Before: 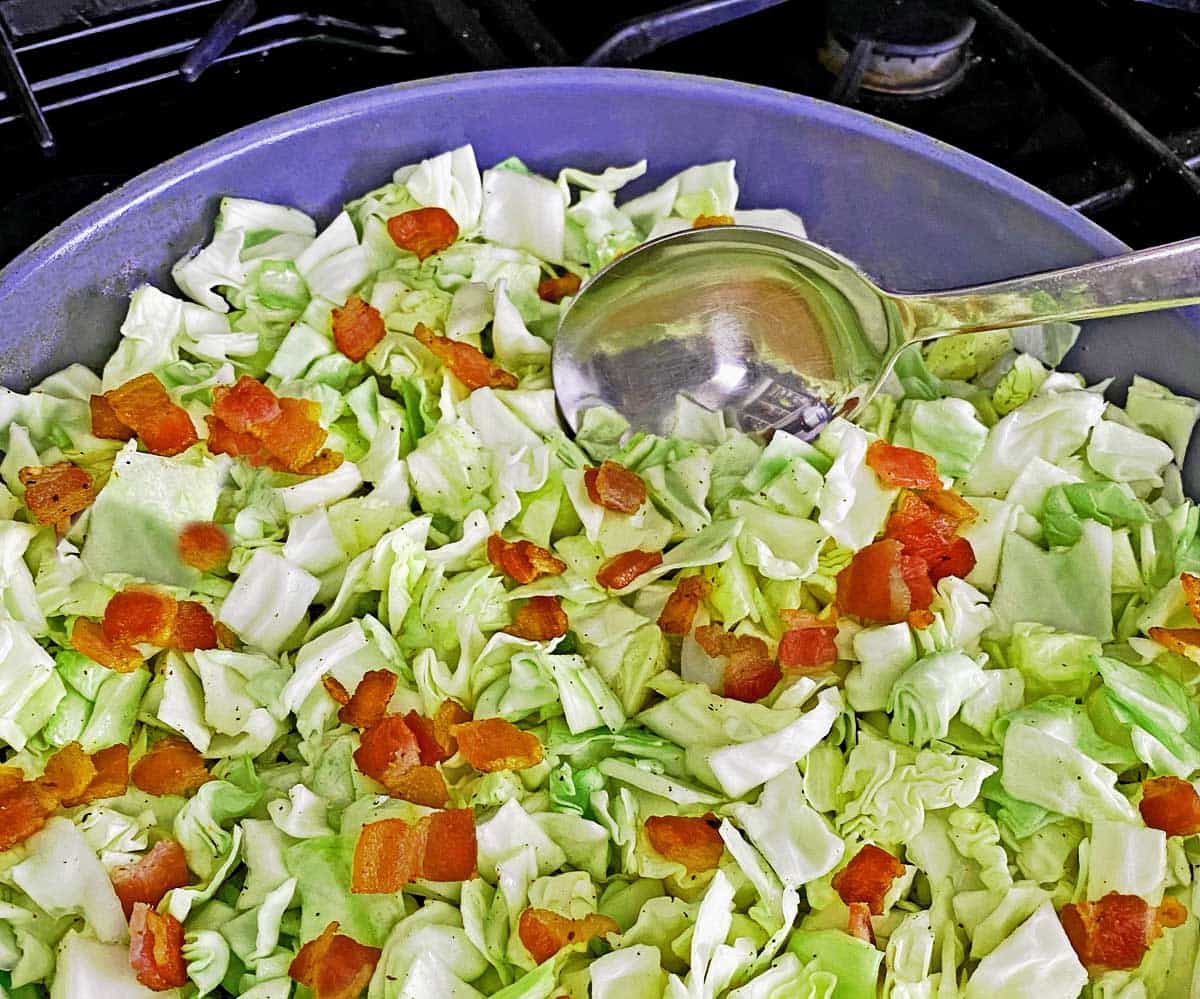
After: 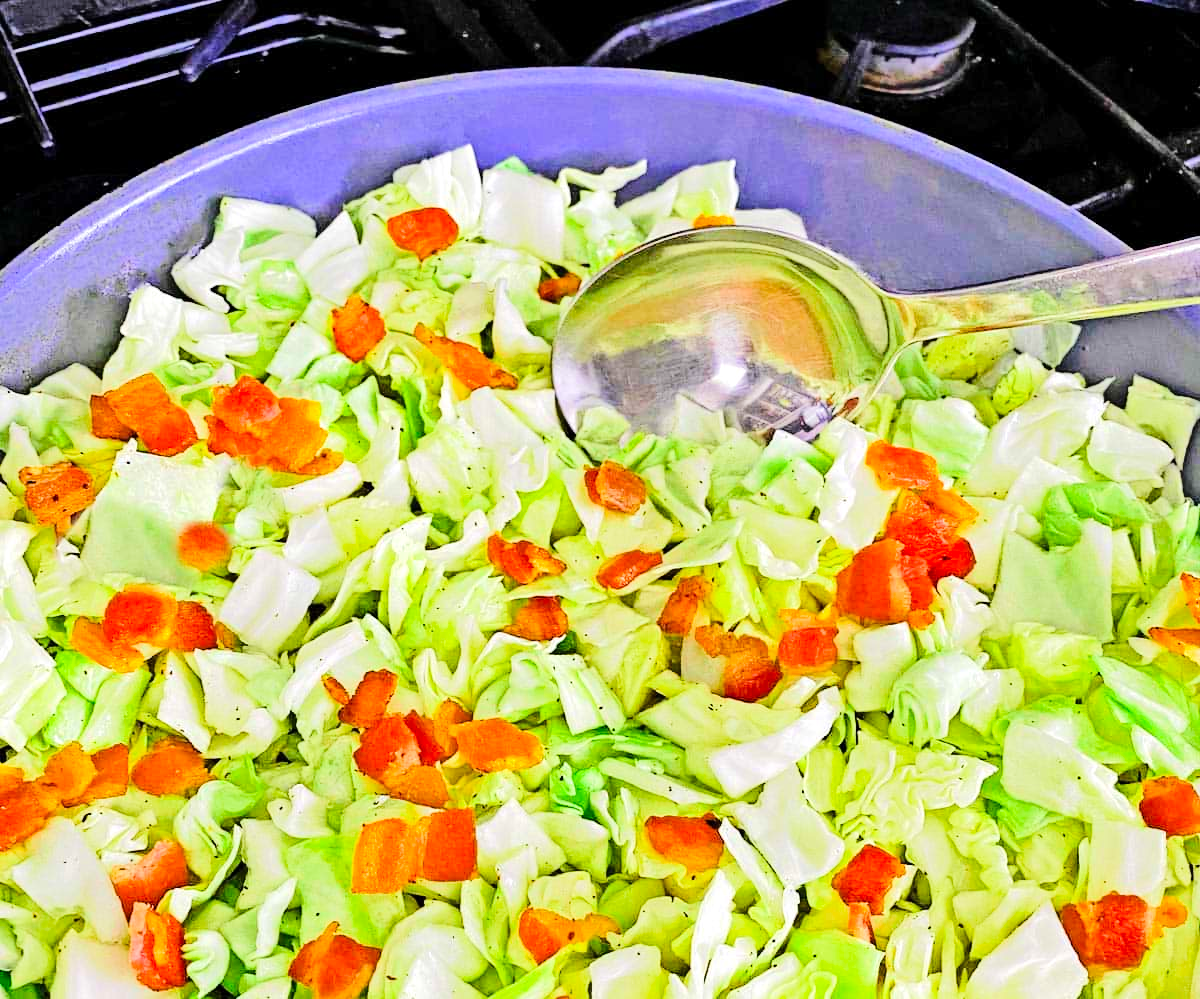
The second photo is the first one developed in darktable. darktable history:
tone equalizer: -7 EV 0.143 EV, -6 EV 0.597 EV, -5 EV 1.16 EV, -4 EV 1.31 EV, -3 EV 1.16 EV, -2 EV 0.6 EV, -1 EV 0.153 EV, edges refinement/feathering 500, mask exposure compensation -1.57 EV, preserve details no
